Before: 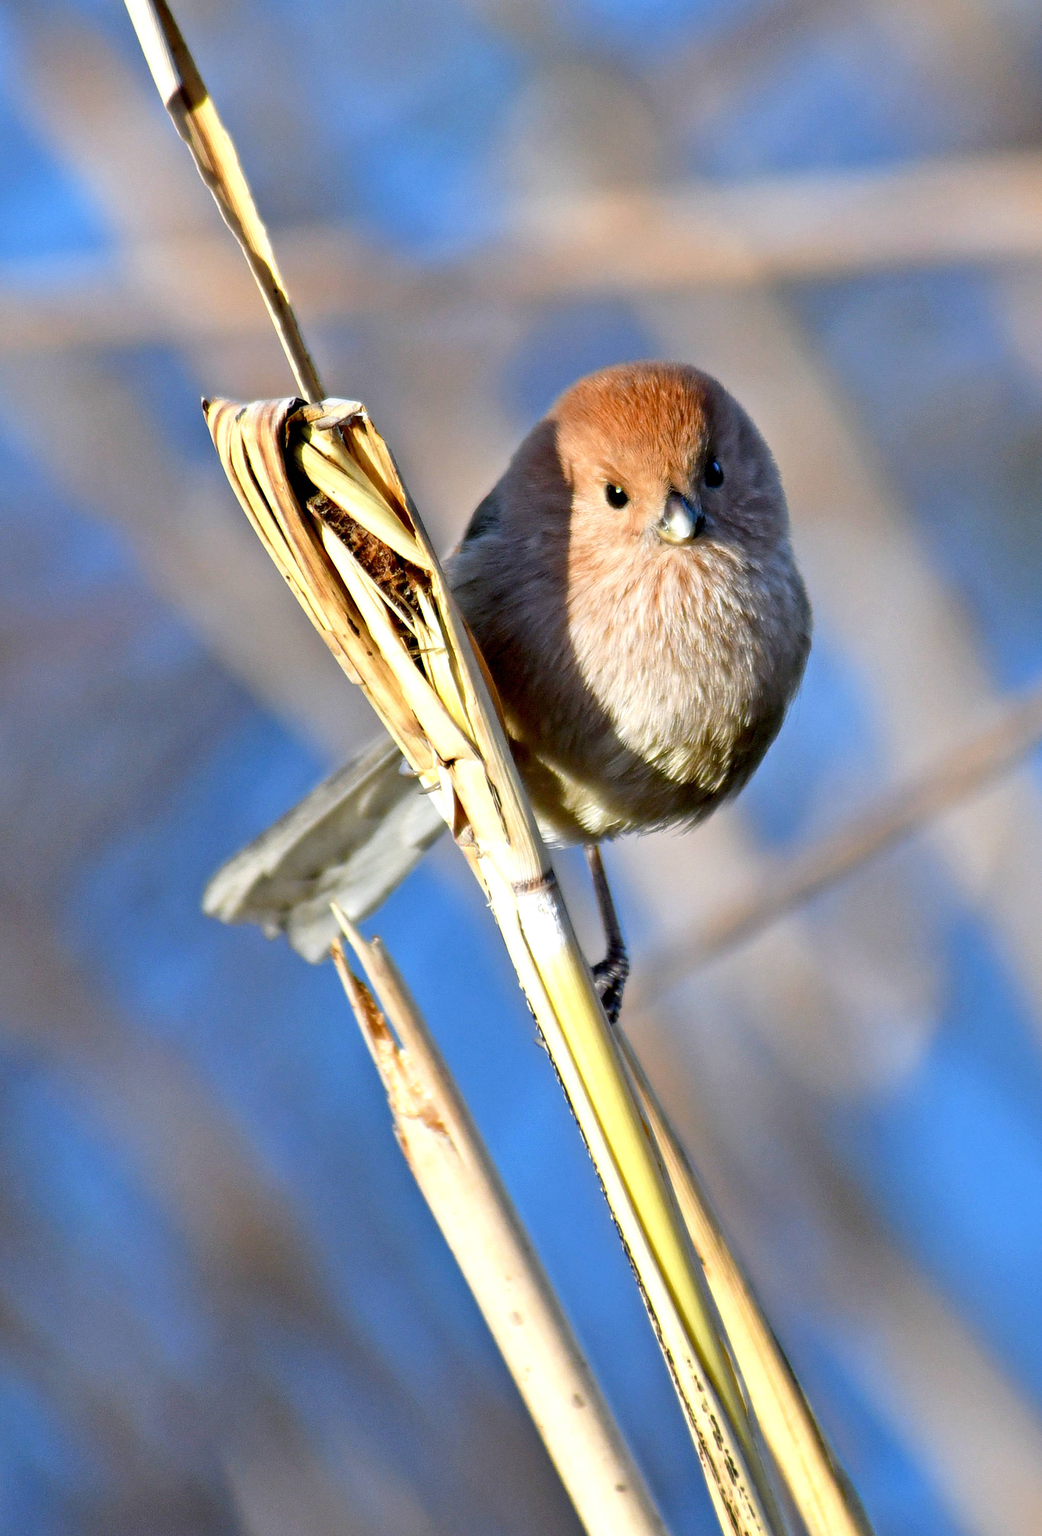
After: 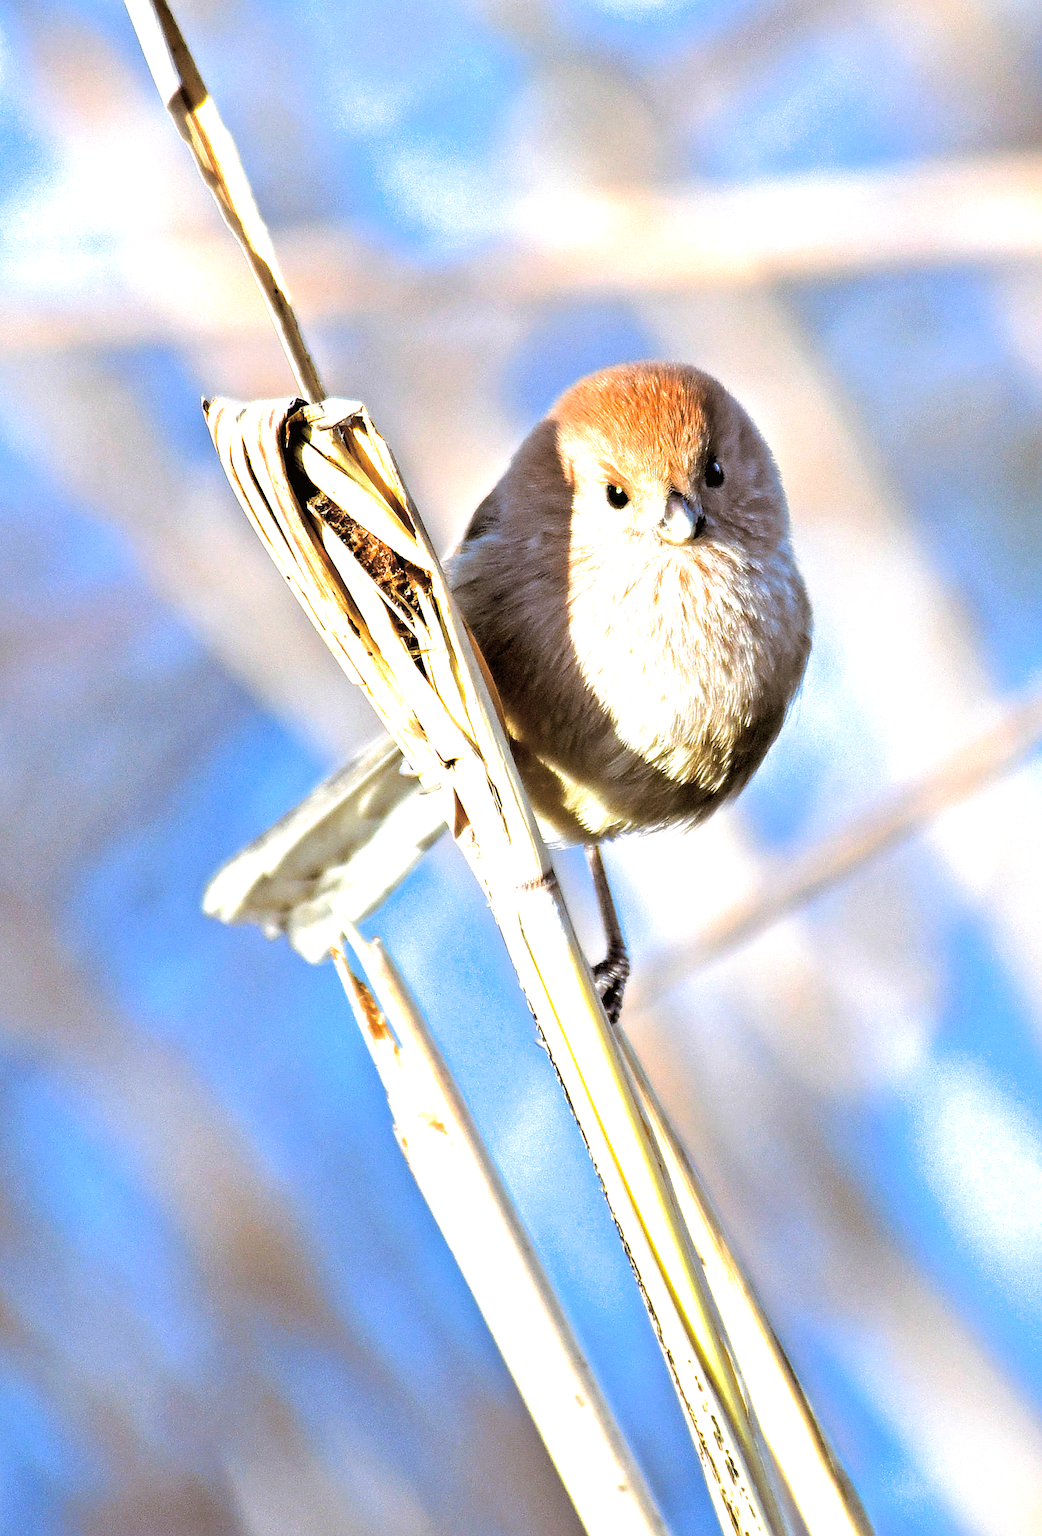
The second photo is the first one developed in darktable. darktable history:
sharpen: on, module defaults
split-toning: shadows › hue 32.4°, shadows › saturation 0.51, highlights › hue 180°, highlights › saturation 0, balance -60.17, compress 55.19%
exposure: black level correction 0, exposure 1.2 EV, compensate highlight preservation false
